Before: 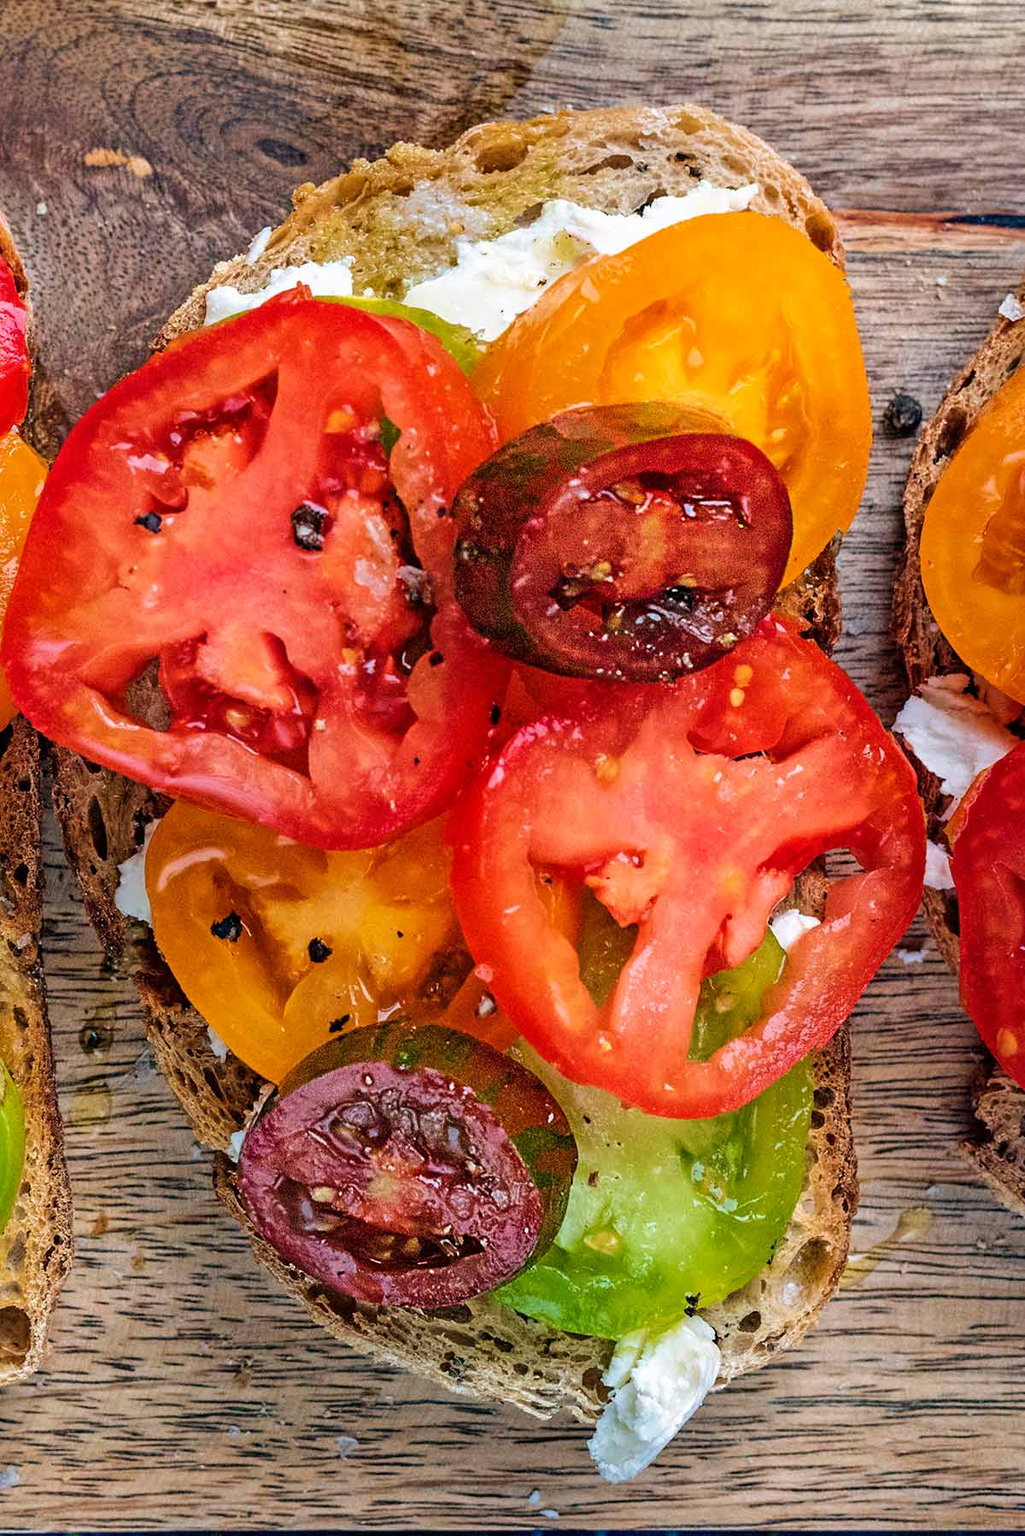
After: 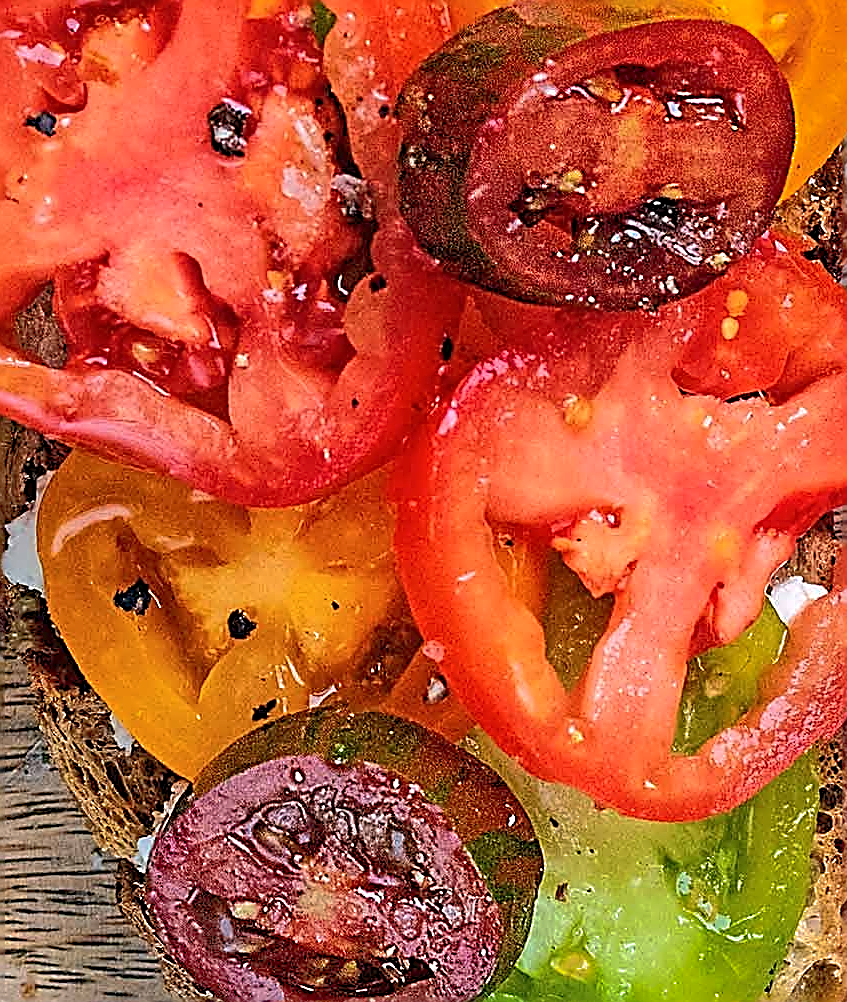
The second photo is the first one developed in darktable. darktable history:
contrast brightness saturation: contrast 0.145, brightness 0.043
sharpen: amount 1.864
crop: left 11.14%, top 27.172%, right 18.263%, bottom 17.062%
shadows and highlights: highlights color adjustment 78.54%
